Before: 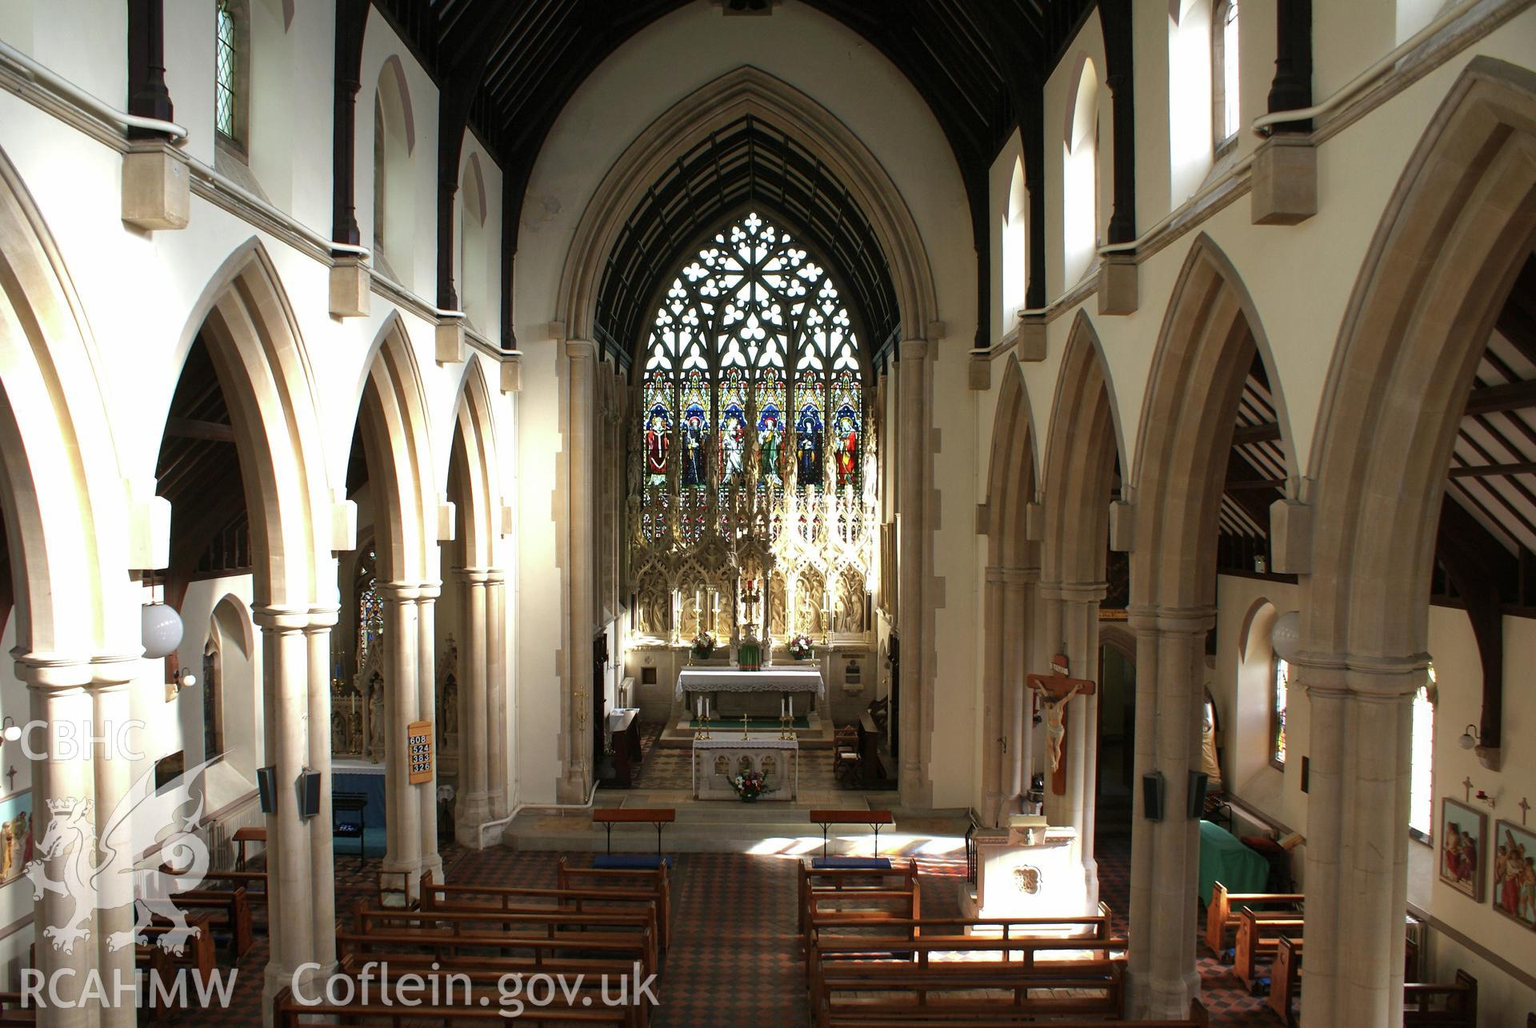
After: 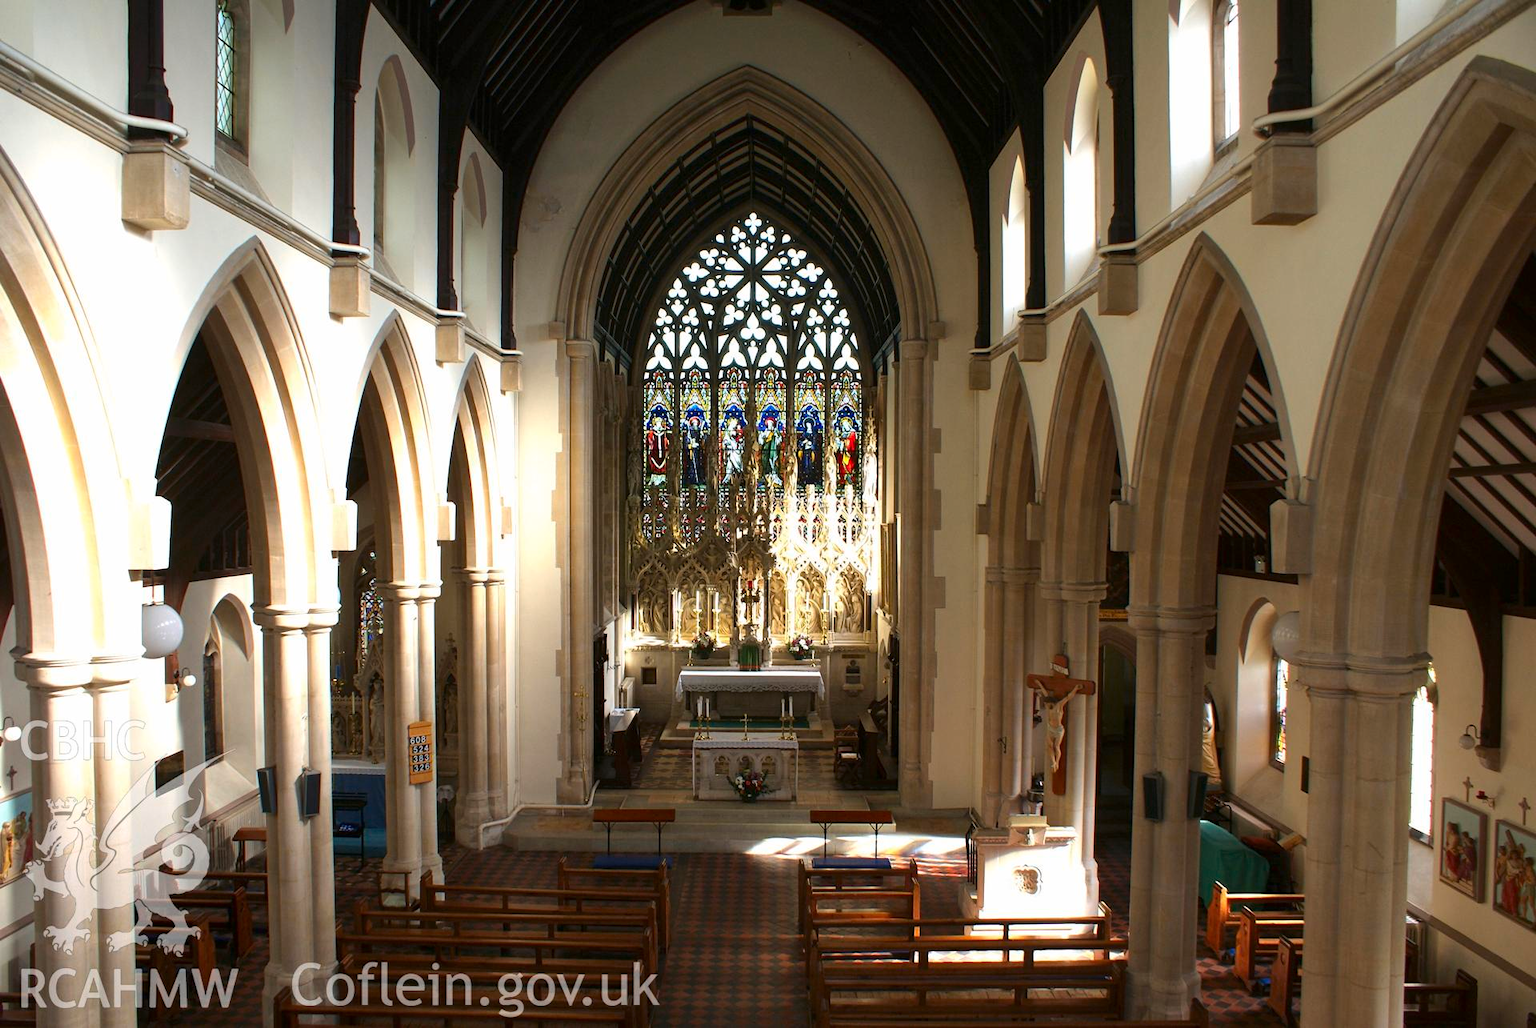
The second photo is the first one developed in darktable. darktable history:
contrast brightness saturation: contrast 0.079, saturation 0.204
